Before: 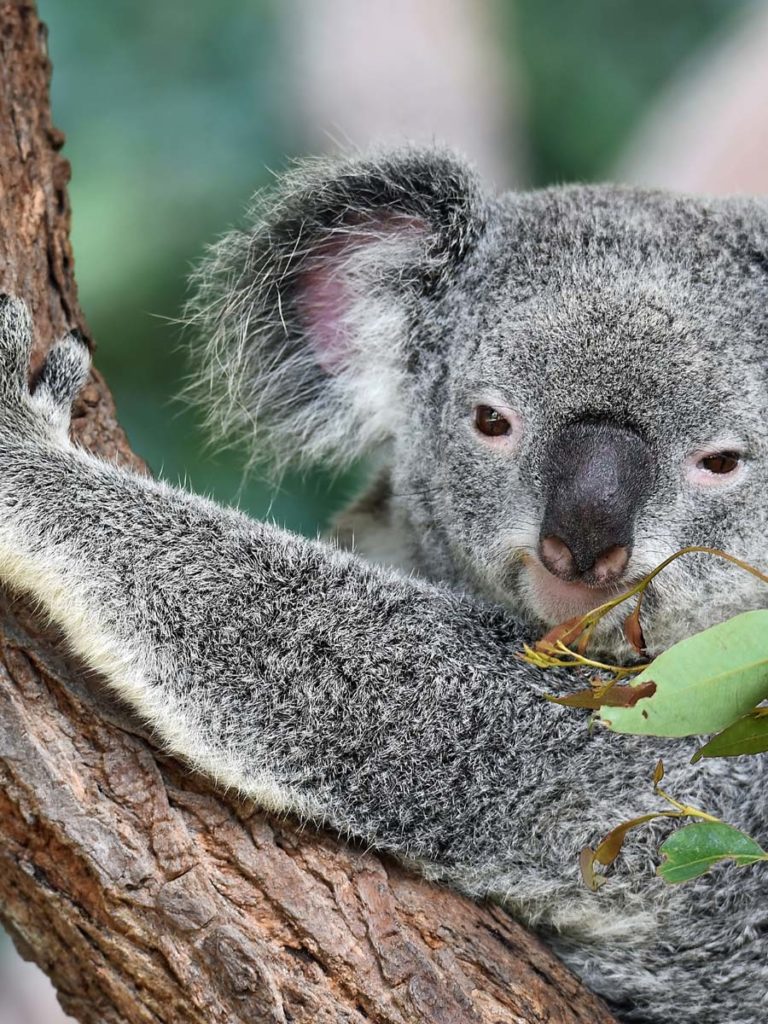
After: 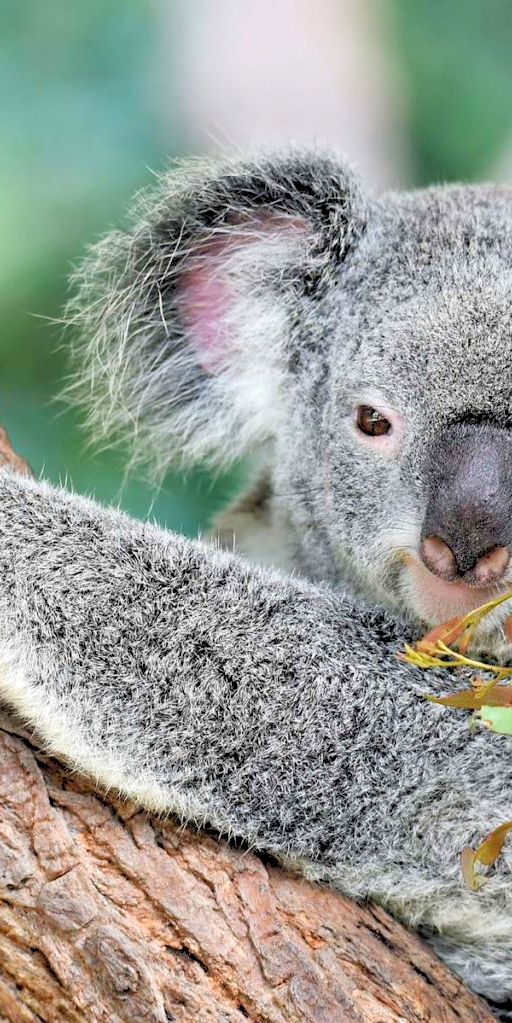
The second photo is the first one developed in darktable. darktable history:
levels: levels [0.072, 0.414, 0.976]
crop and rotate: left 15.557%, right 17.755%
